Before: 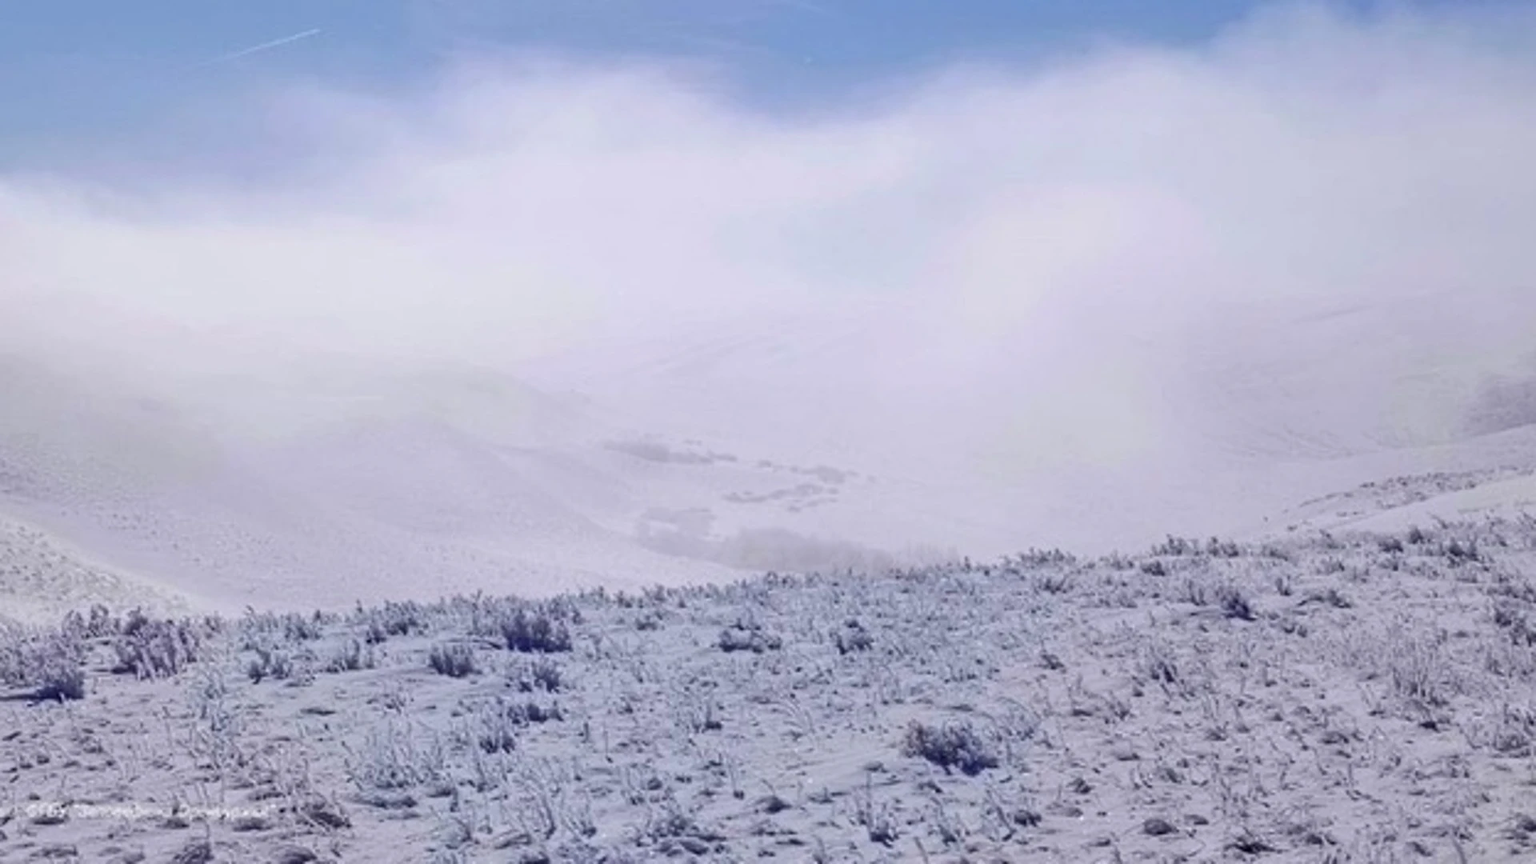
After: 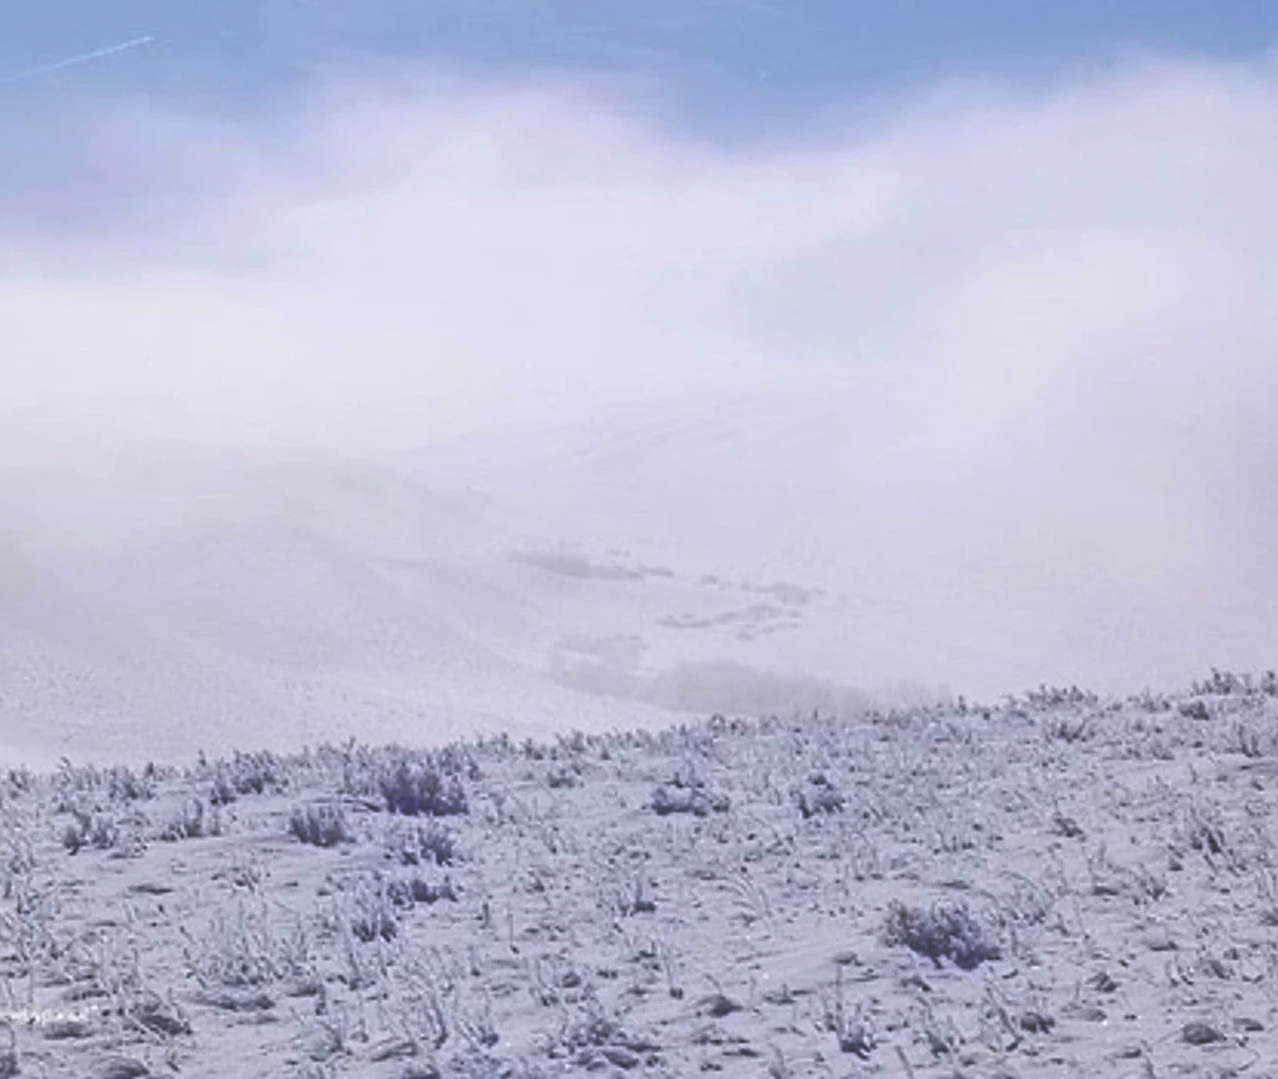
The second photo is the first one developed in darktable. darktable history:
crop and rotate: left 12.888%, right 20.501%
sharpen: on, module defaults
exposure: black level correction -0.041, exposure 0.063 EV, compensate highlight preservation false
